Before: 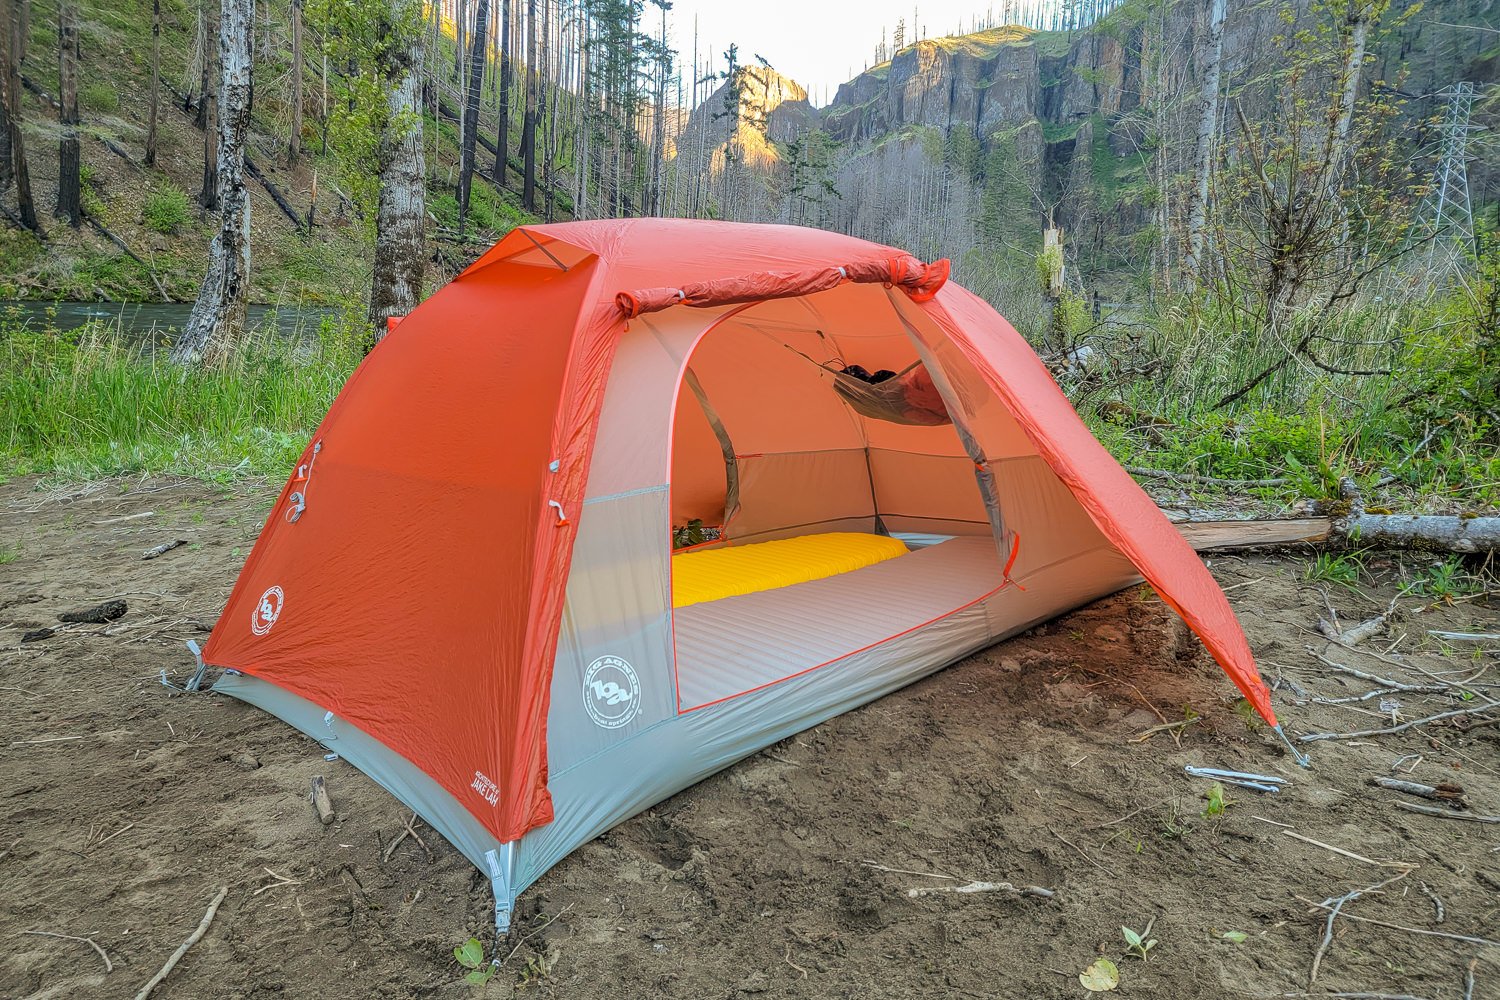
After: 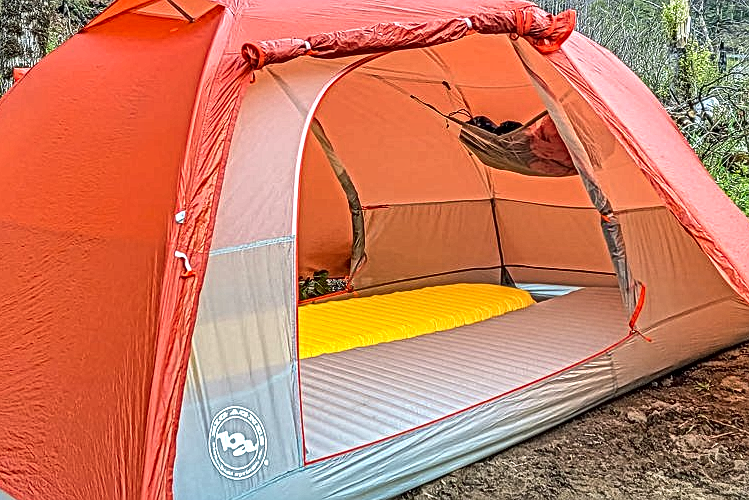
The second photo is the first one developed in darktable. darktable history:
local contrast: mode bilateral grid, contrast 20, coarseness 3, detail 300%, midtone range 0.2
shadows and highlights: soften with gaussian
exposure: black level correction 0.001, exposure 0.5 EV, compensate exposure bias true, compensate highlight preservation false
crop: left 25%, top 25%, right 25%, bottom 25%
